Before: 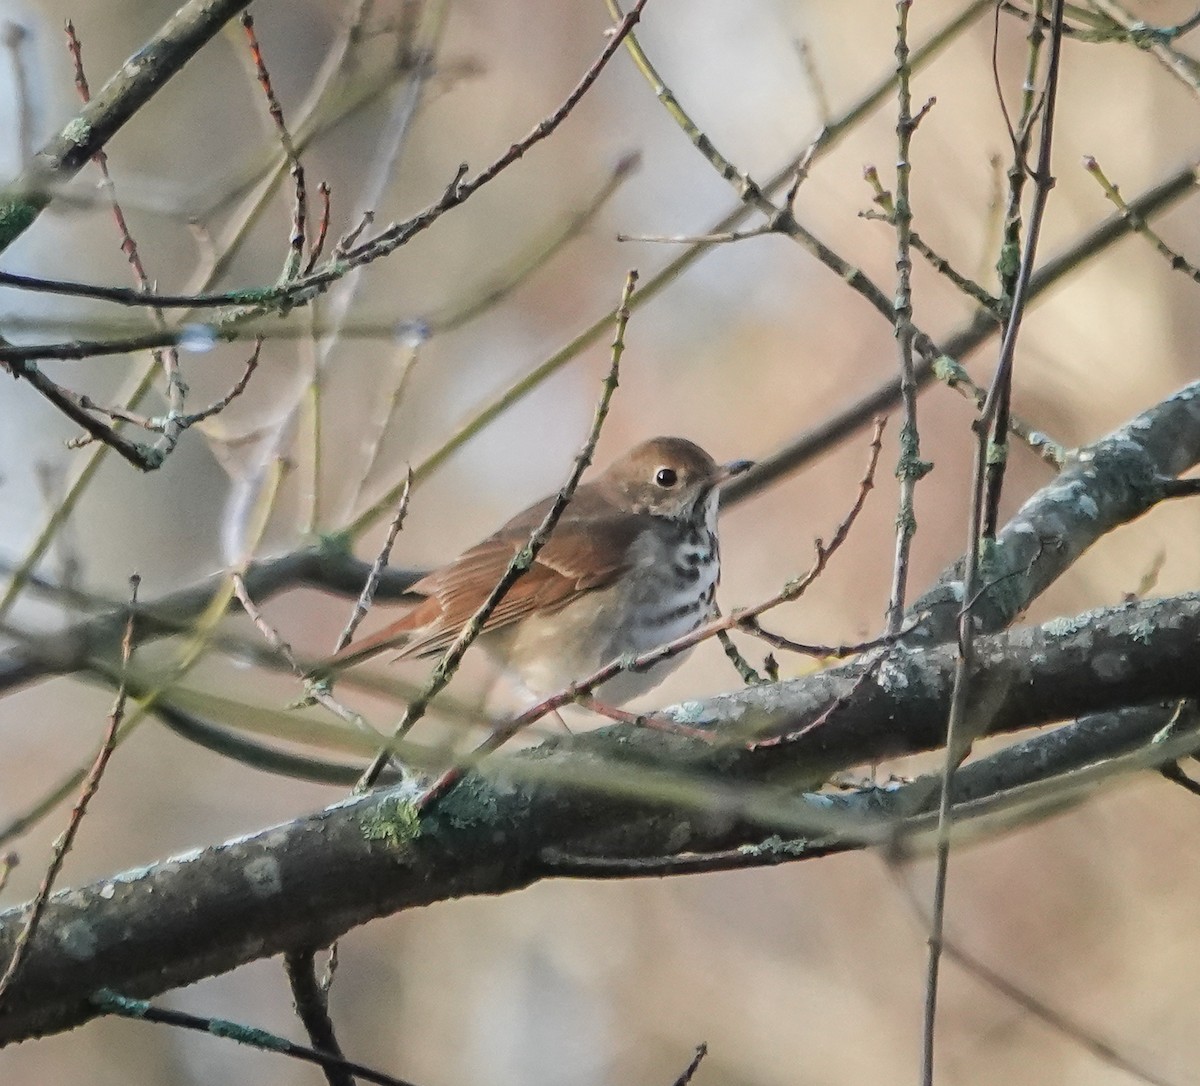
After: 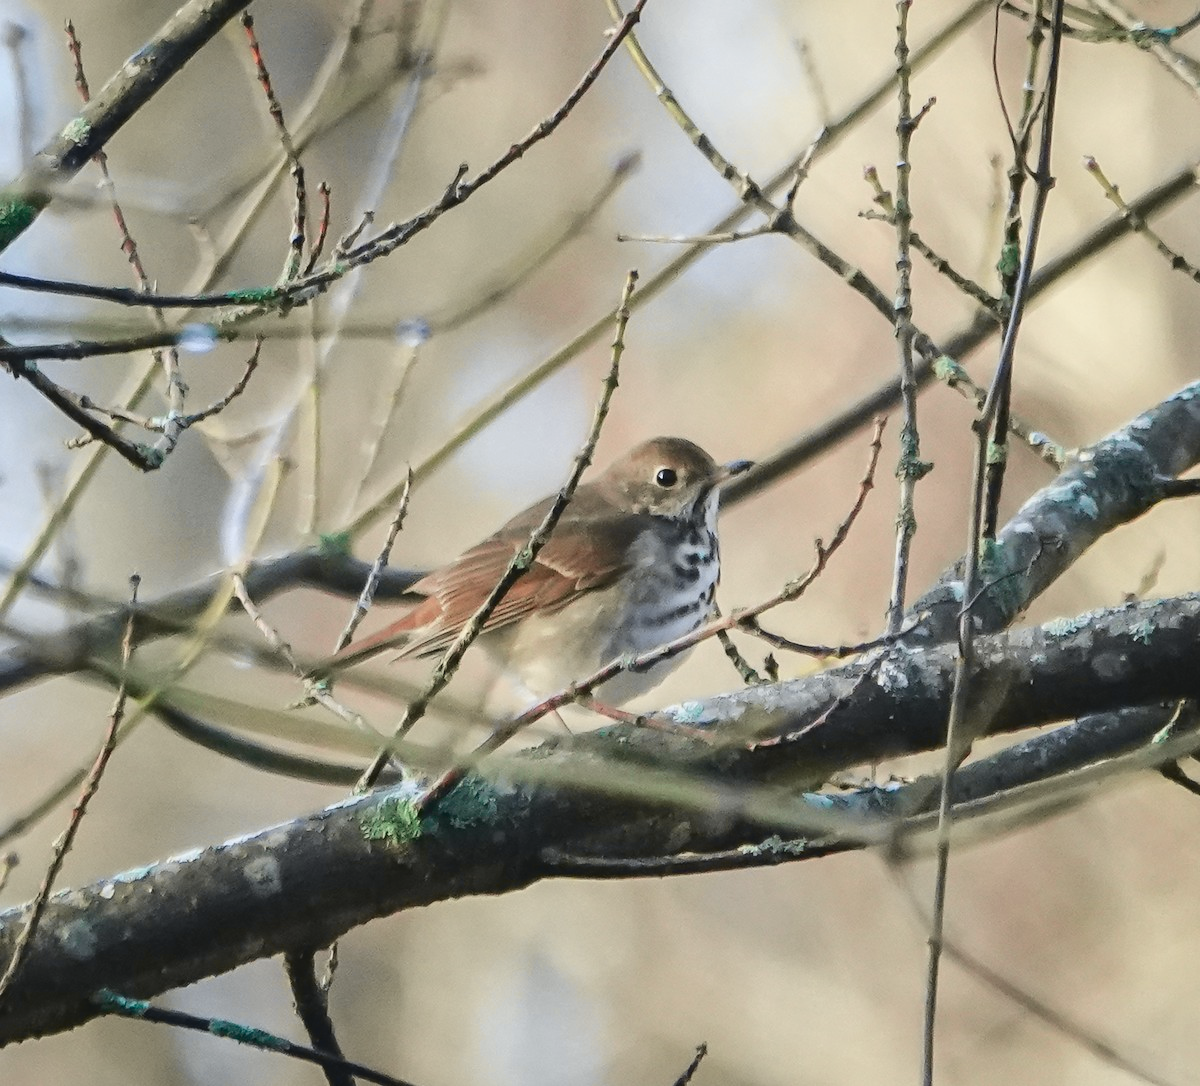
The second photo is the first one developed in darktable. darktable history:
tone curve: curves: ch0 [(0, 0.039) (0.104, 0.103) (0.273, 0.267) (0.448, 0.487) (0.704, 0.761) (0.886, 0.922) (0.994, 0.971)]; ch1 [(0, 0) (0.335, 0.298) (0.446, 0.413) (0.485, 0.487) (0.515, 0.503) (0.566, 0.563) (0.641, 0.655) (1, 1)]; ch2 [(0, 0) (0.314, 0.301) (0.421, 0.411) (0.502, 0.494) (0.528, 0.54) (0.557, 0.559) (0.612, 0.605) (0.722, 0.686) (1, 1)], color space Lab, independent channels, preserve colors none
